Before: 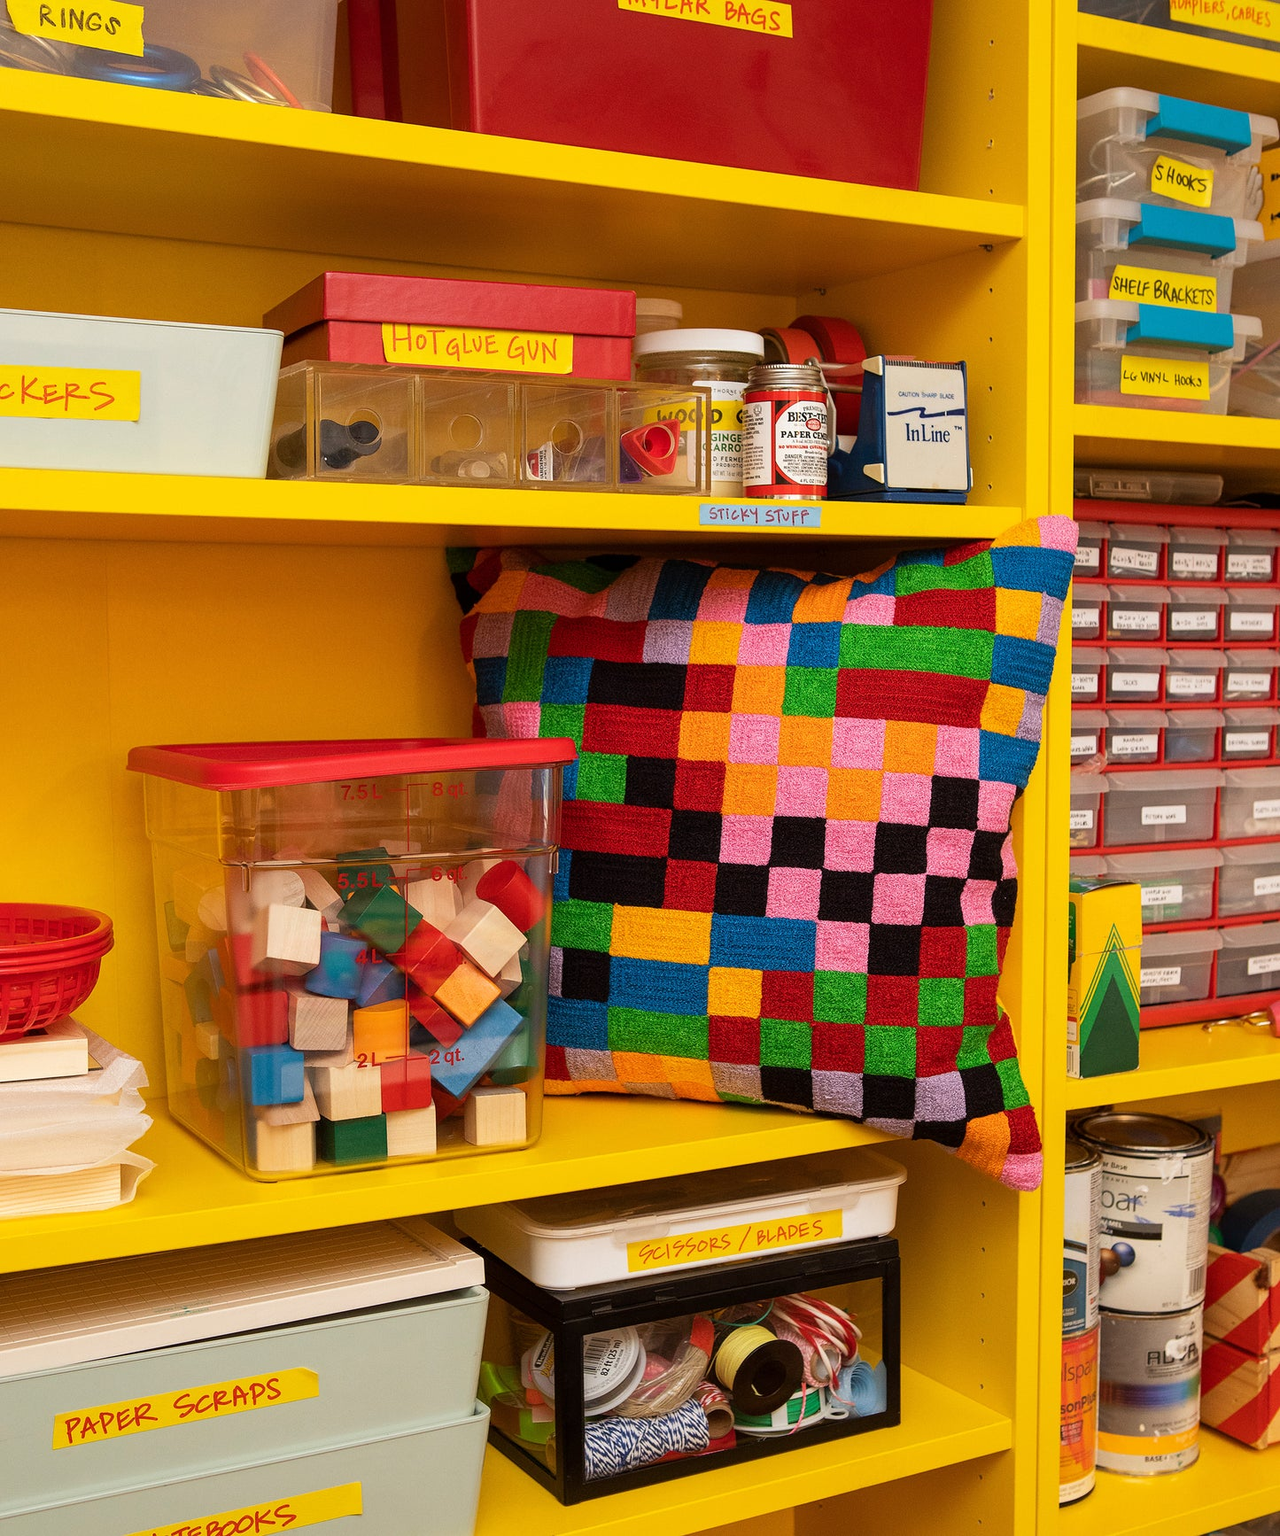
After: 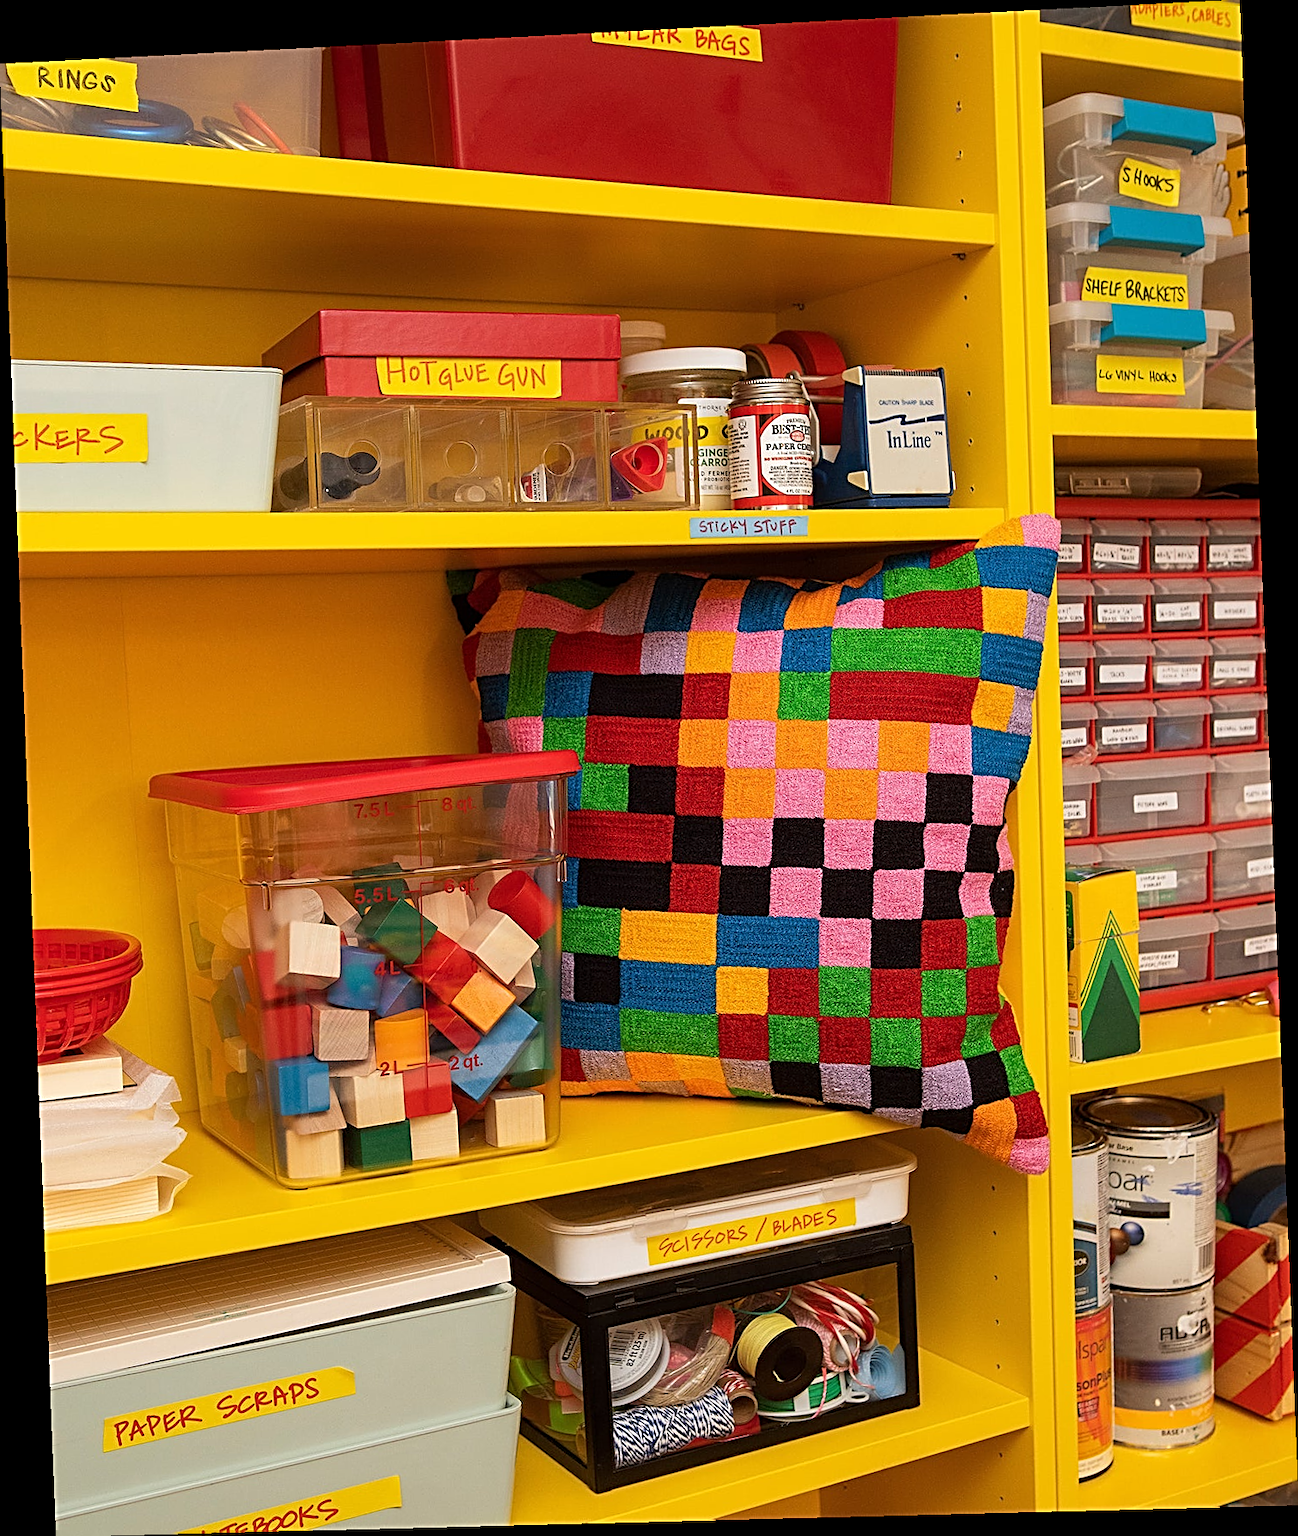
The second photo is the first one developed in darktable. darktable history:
sharpen: radius 2.676, amount 0.669
rotate and perspective: rotation -2.22°, lens shift (horizontal) -0.022, automatic cropping off
